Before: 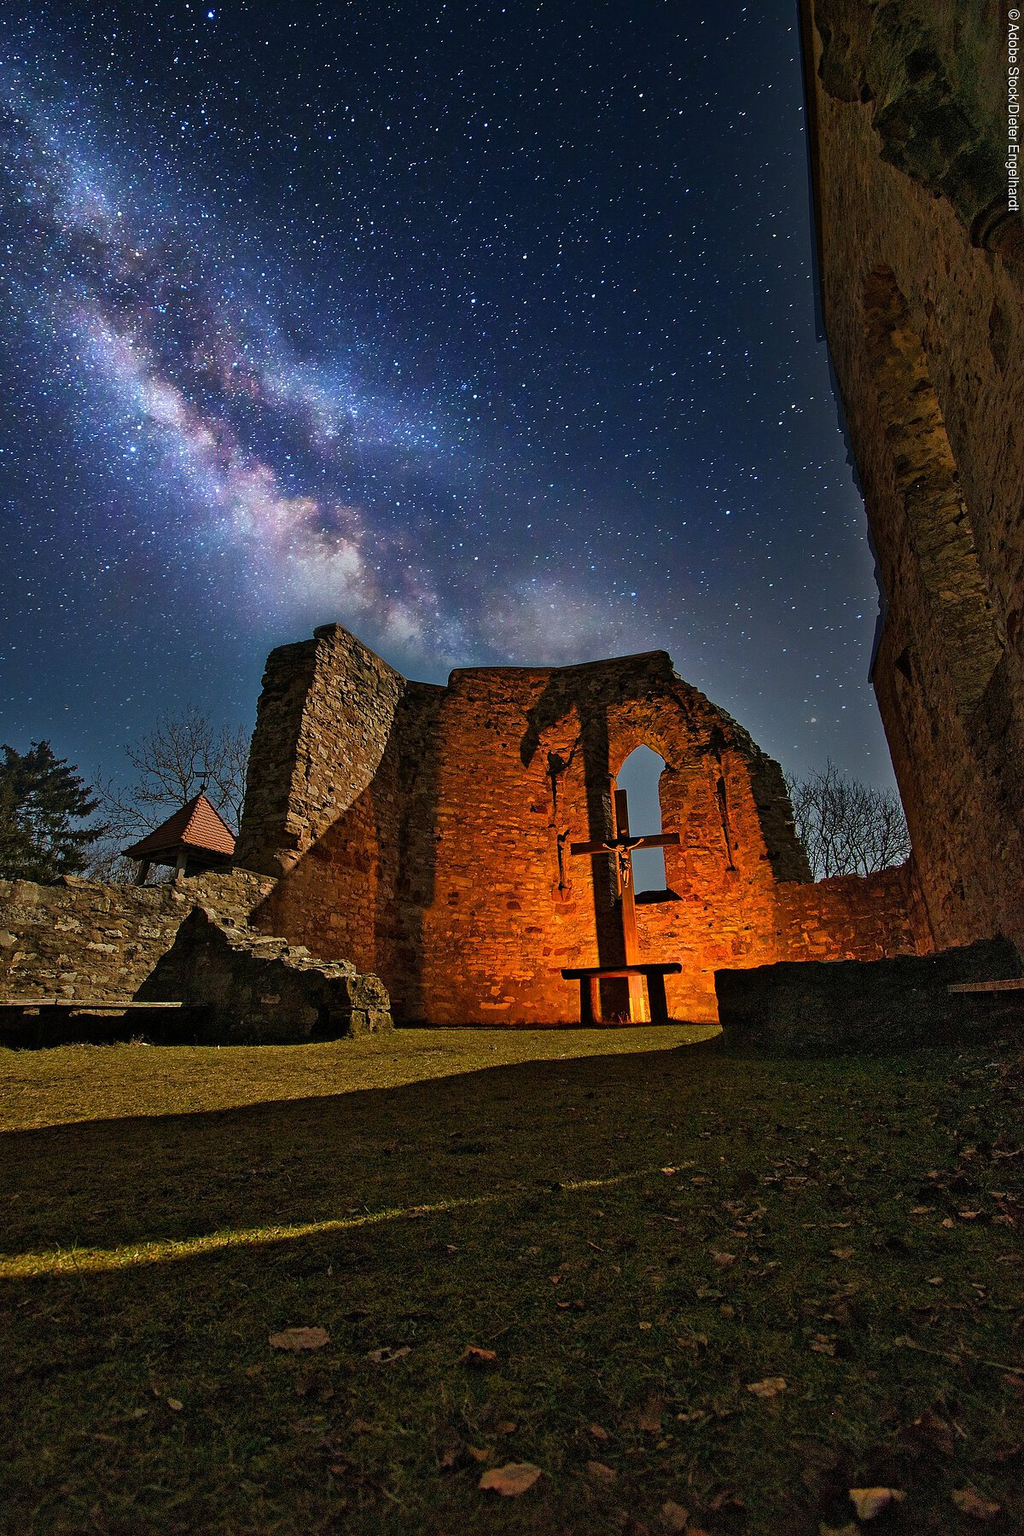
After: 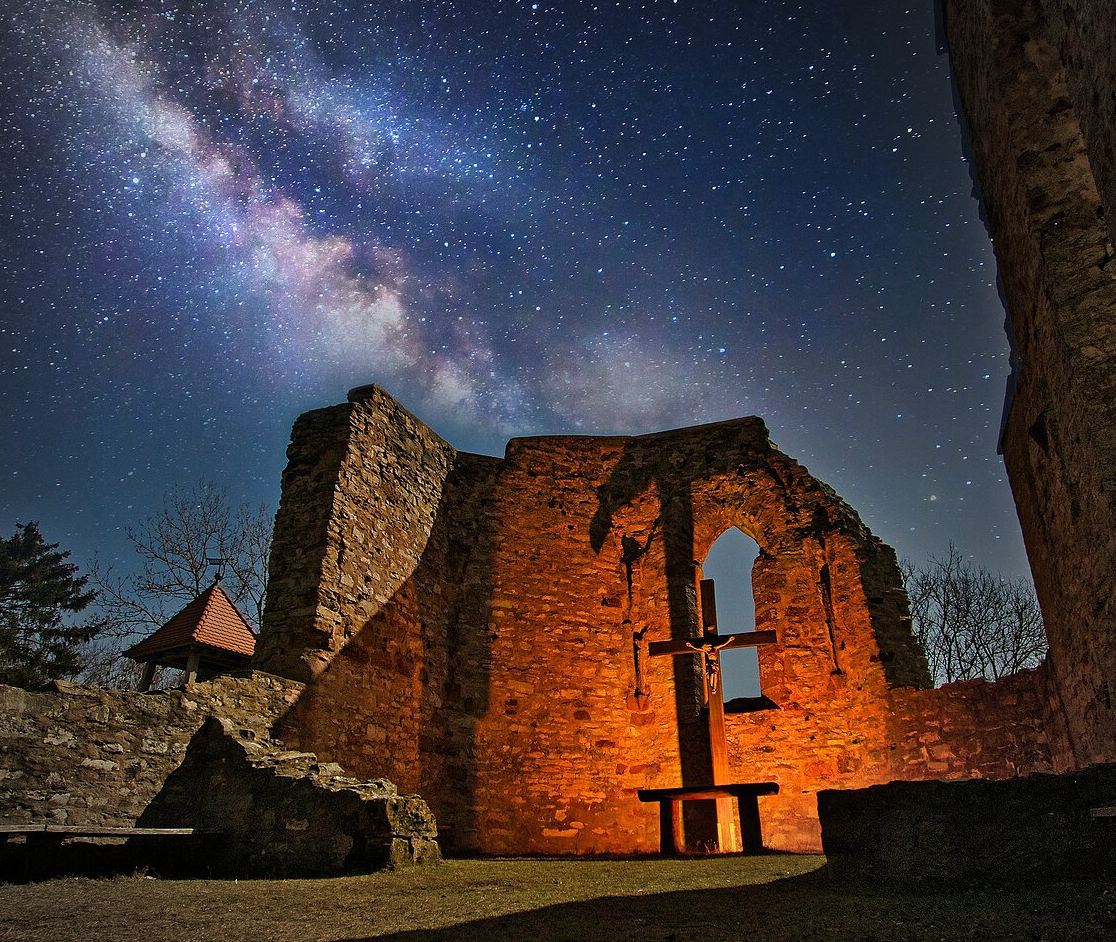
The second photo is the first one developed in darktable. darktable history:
crop: left 1.744%, top 19.225%, right 5.069%, bottom 28.357%
vignetting: automatic ratio true
